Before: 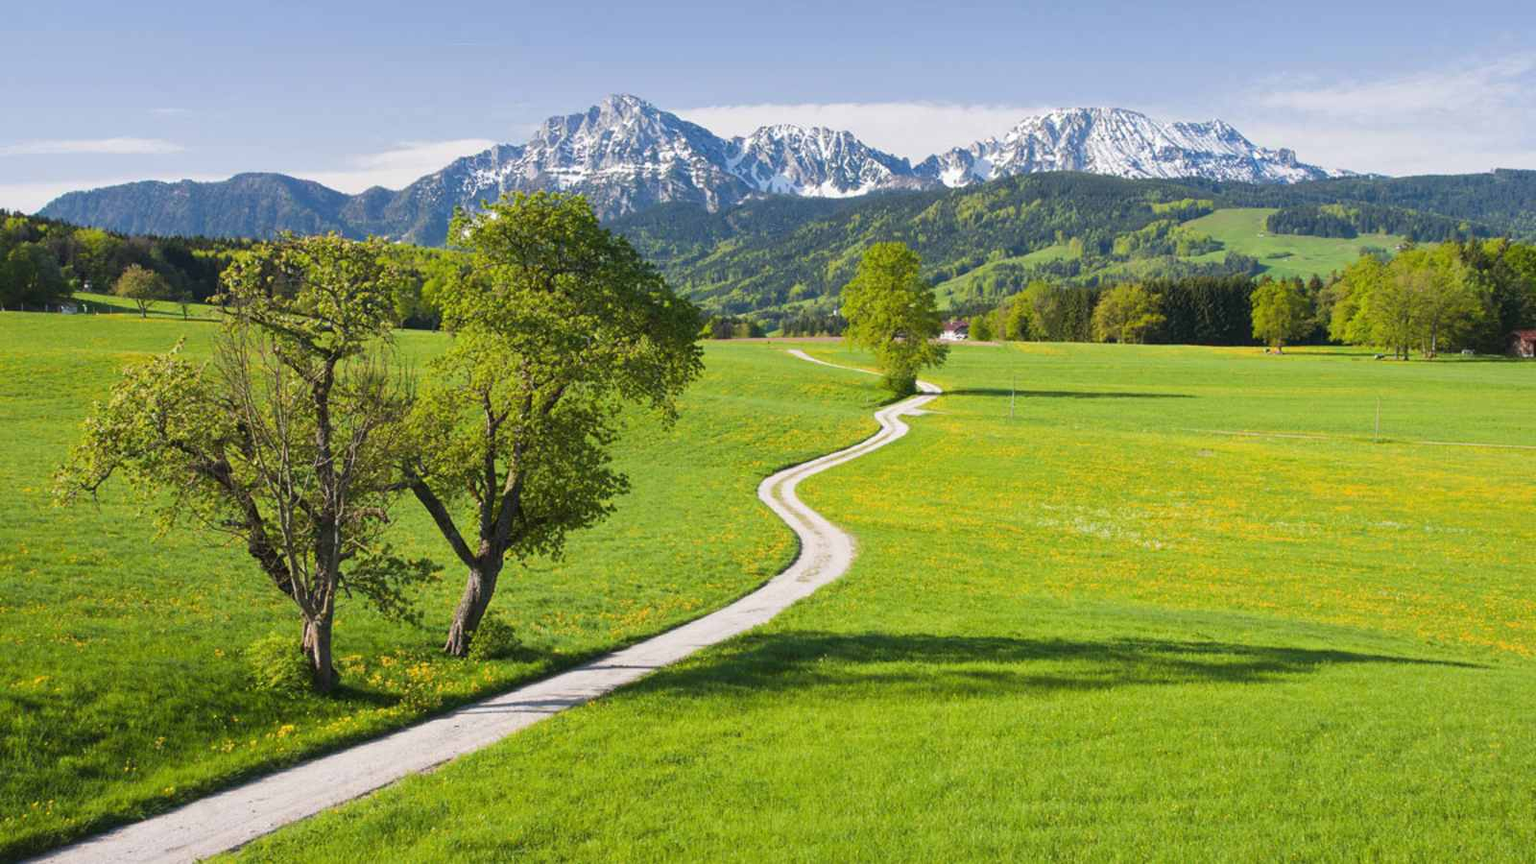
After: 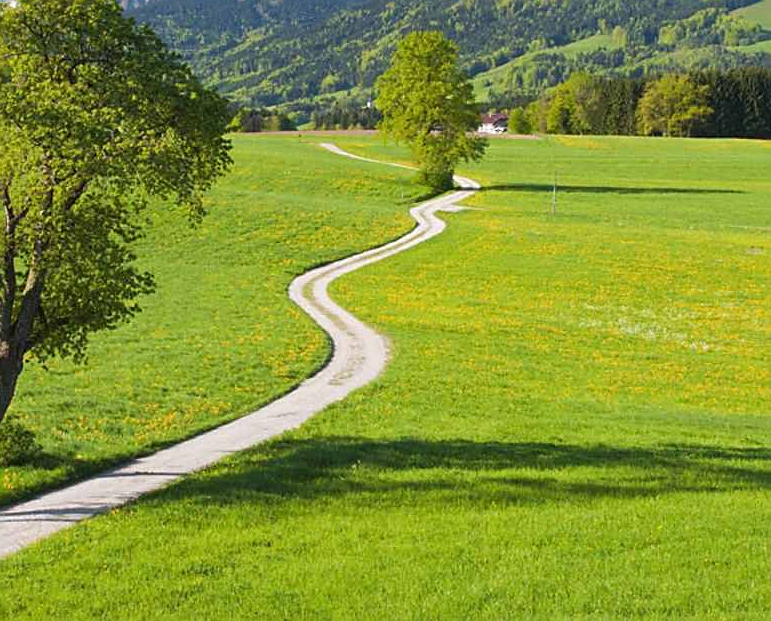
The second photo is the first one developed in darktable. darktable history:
sharpen: on, module defaults
tone equalizer: edges refinement/feathering 500, mask exposure compensation -1.57 EV, preserve details no
crop: left 31.369%, top 24.581%, right 20.439%, bottom 6.363%
